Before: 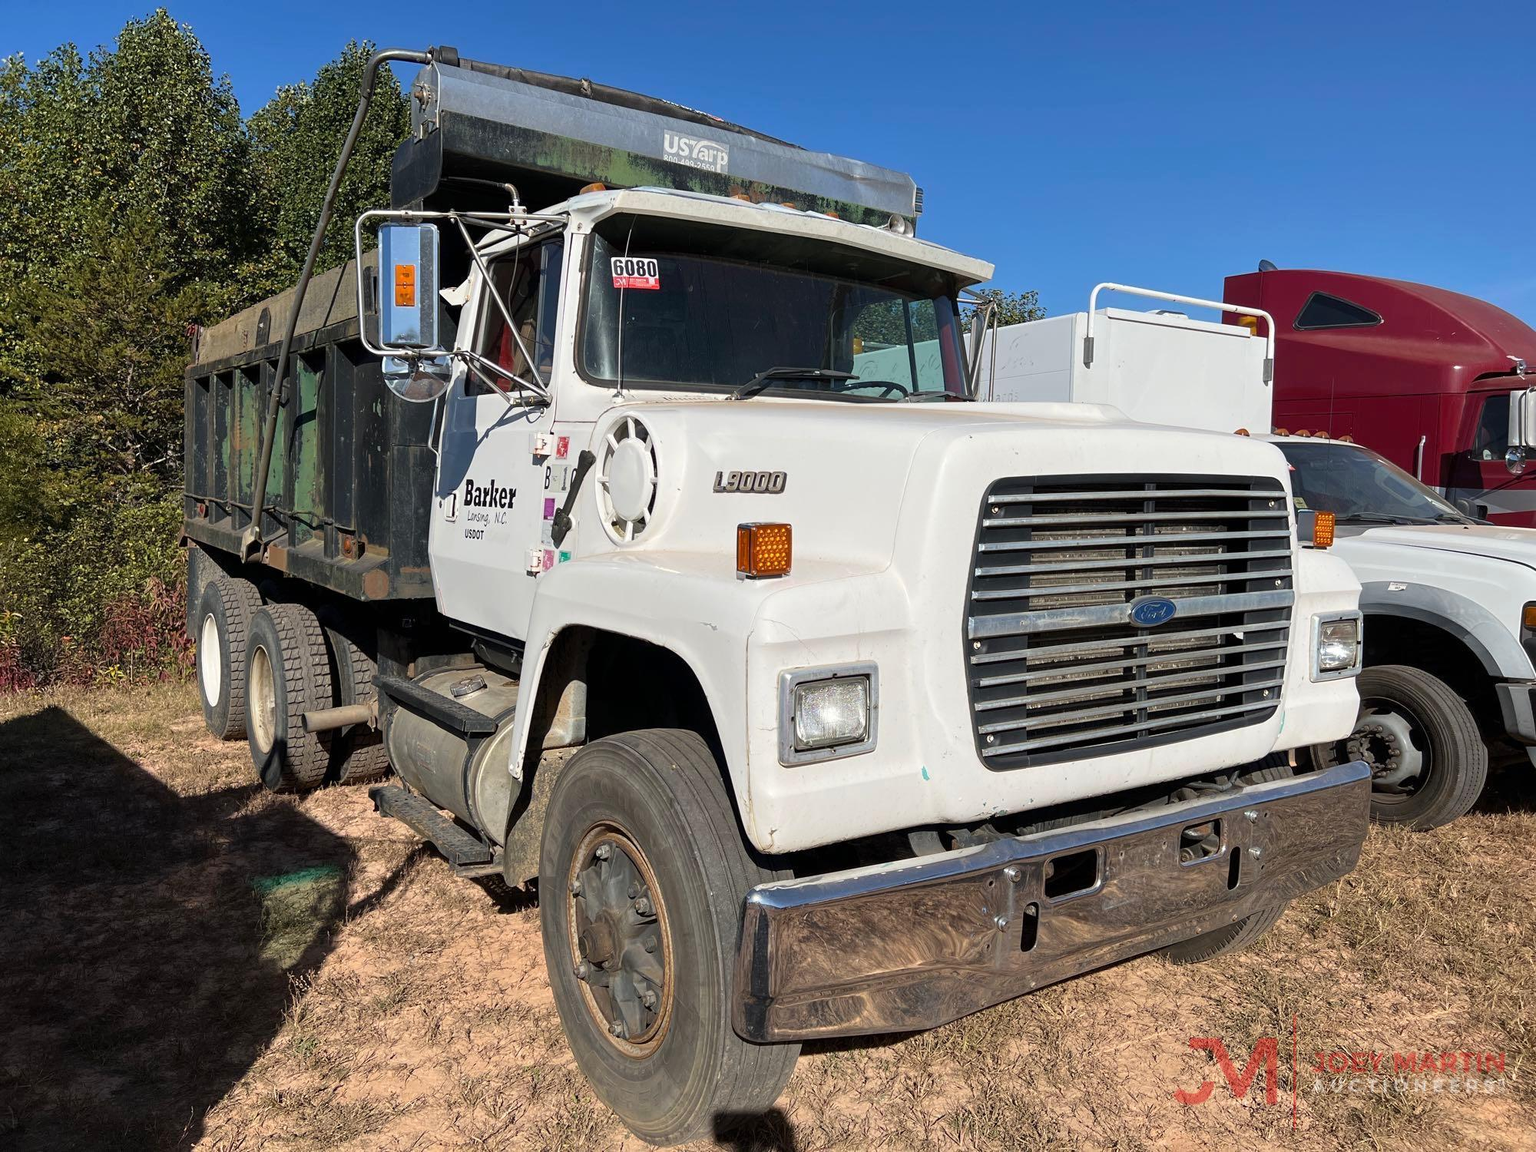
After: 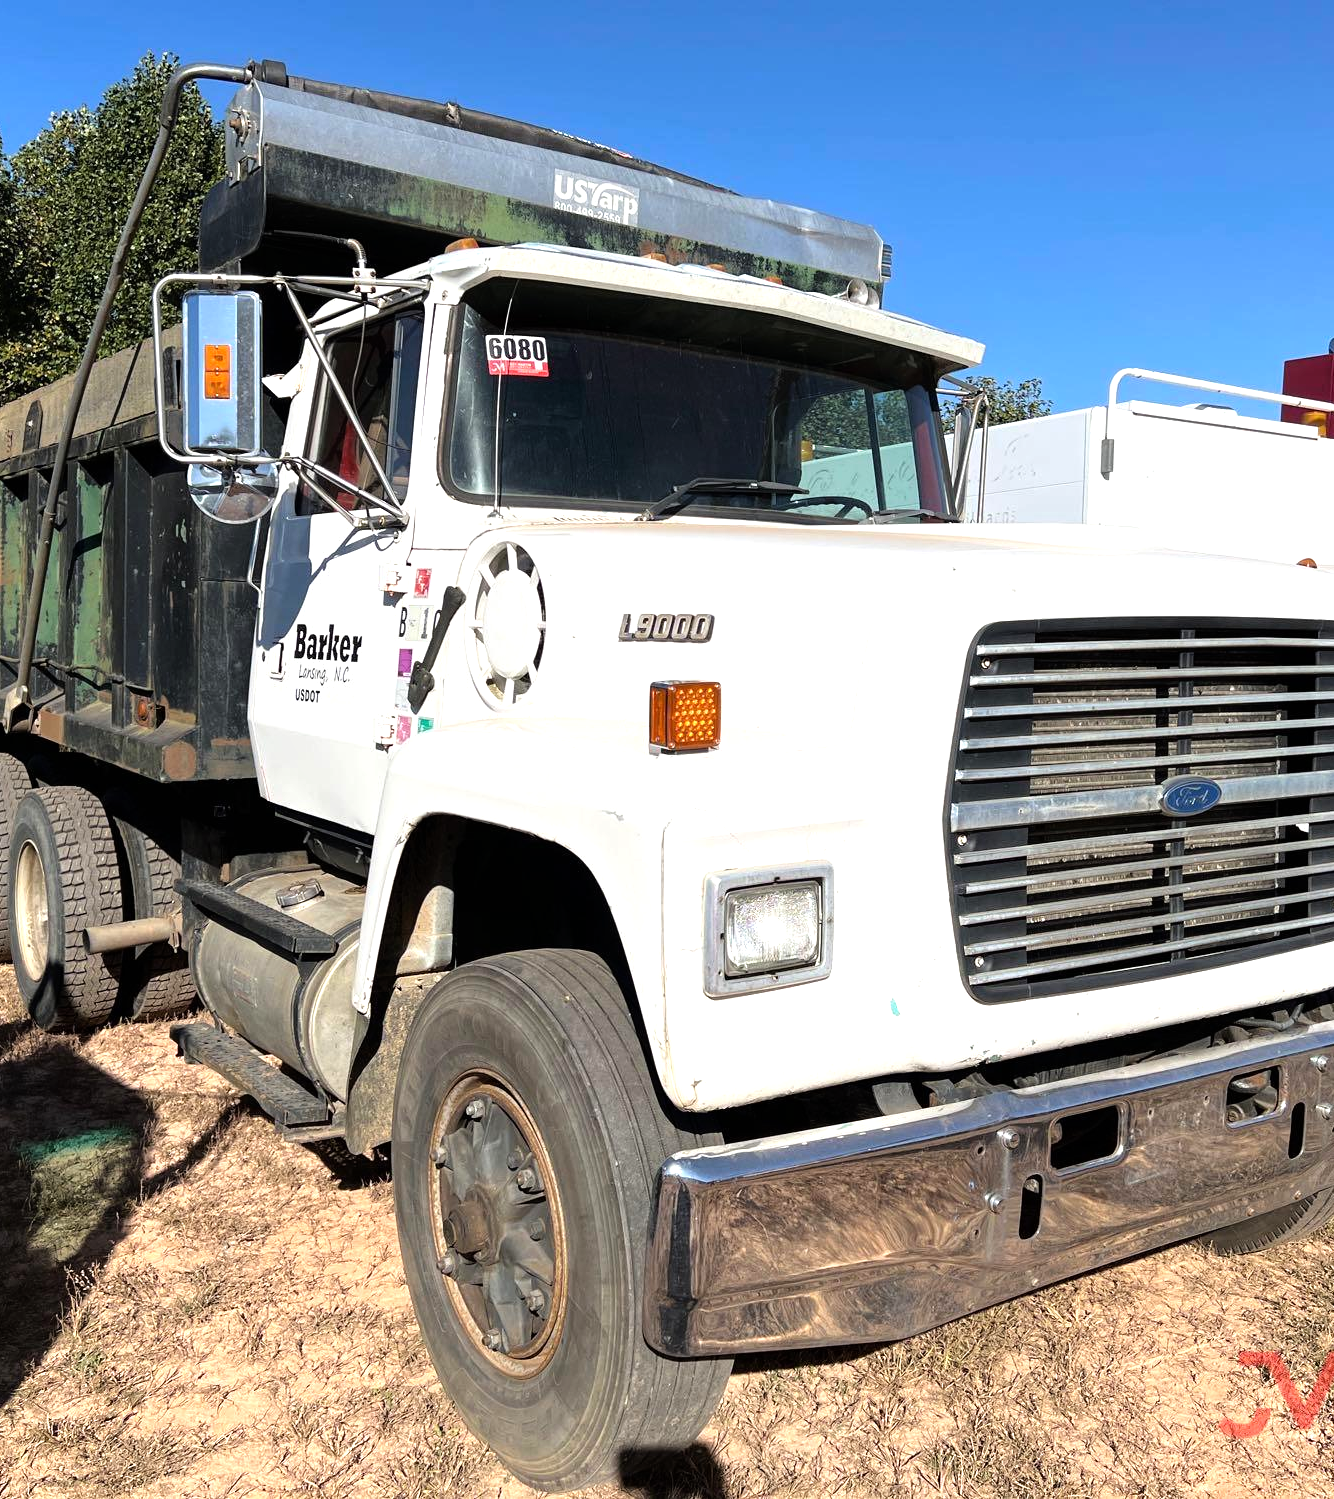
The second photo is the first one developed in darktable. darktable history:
crop and rotate: left 15.519%, right 17.78%
tone equalizer: -8 EV -0.713 EV, -7 EV -0.687 EV, -6 EV -0.633 EV, -5 EV -0.374 EV, -3 EV 0.401 EV, -2 EV 0.6 EV, -1 EV 0.683 EV, +0 EV 0.752 EV
